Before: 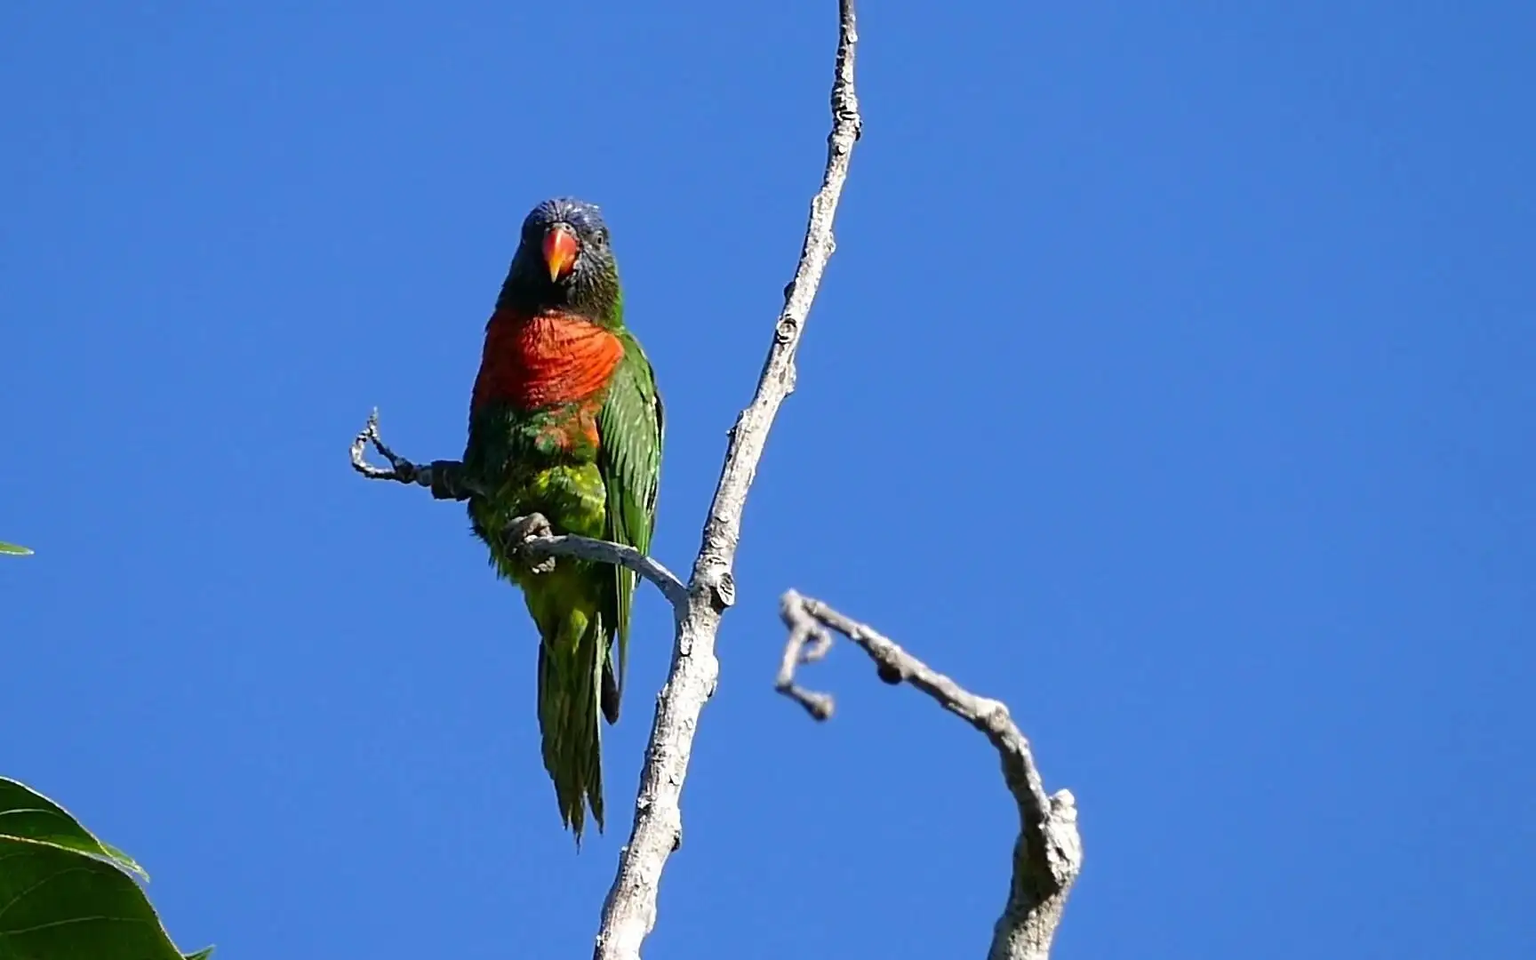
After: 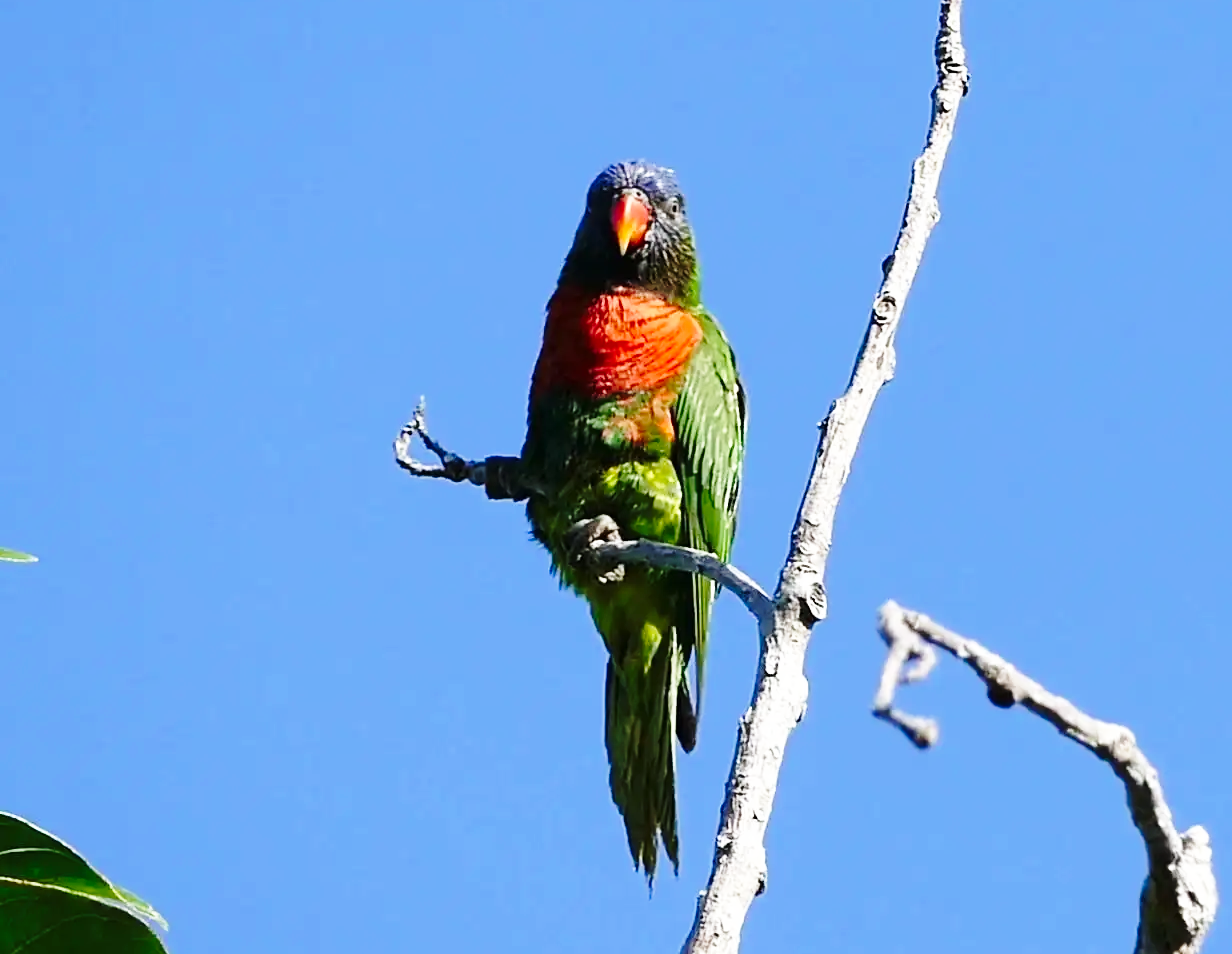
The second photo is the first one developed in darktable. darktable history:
base curve: curves: ch0 [(0, 0) (0.028, 0.03) (0.121, 0.232) (0.46, 0.748) (0.859, 0.968) (1, 1)], preserve colors none
crop: top 5.803%, right 27.864%, bottom 5.804%
